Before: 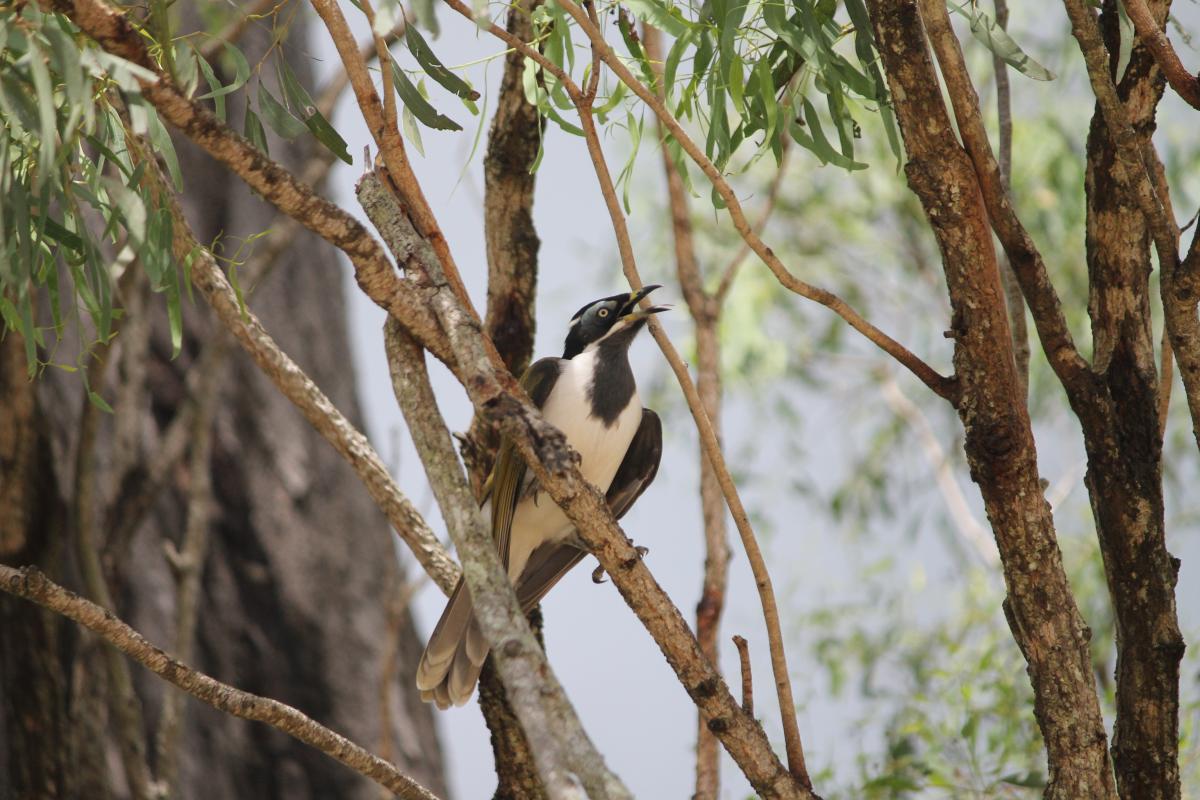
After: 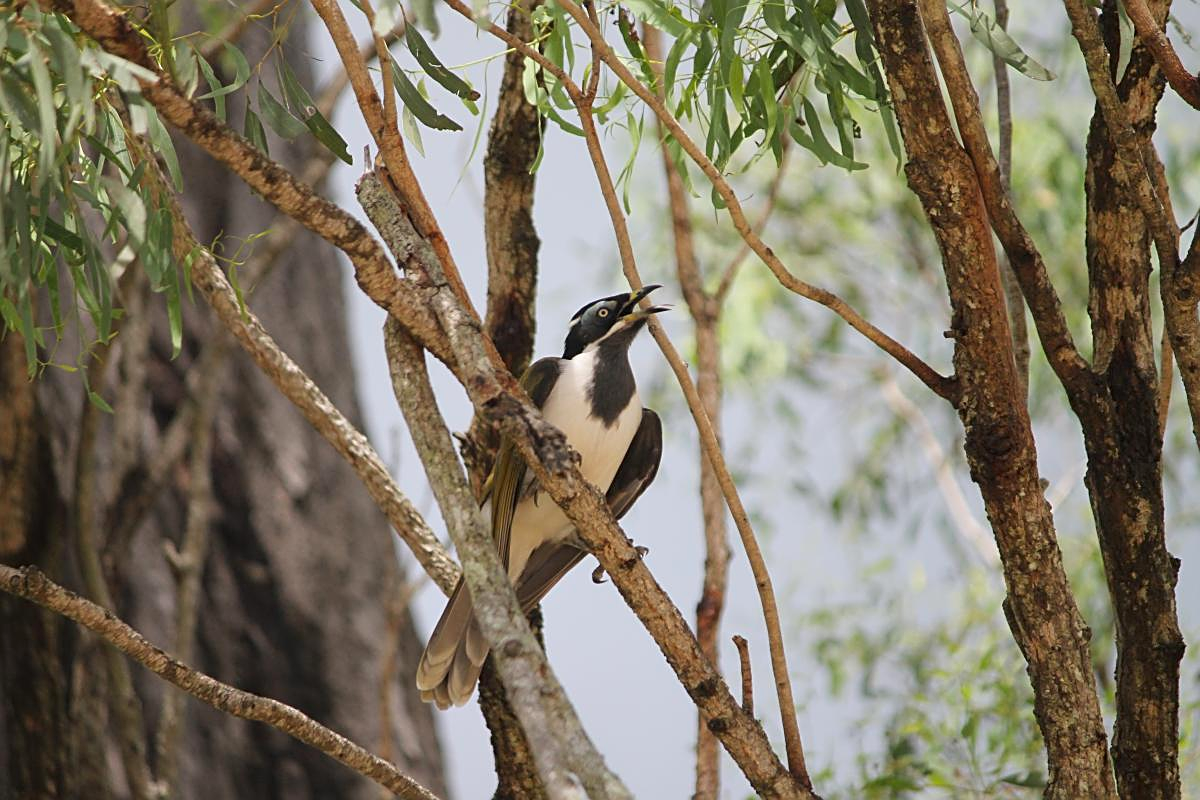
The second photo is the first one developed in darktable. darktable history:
sharpen: on, module defaults
contrast brightness saturation: saturation 0.098
